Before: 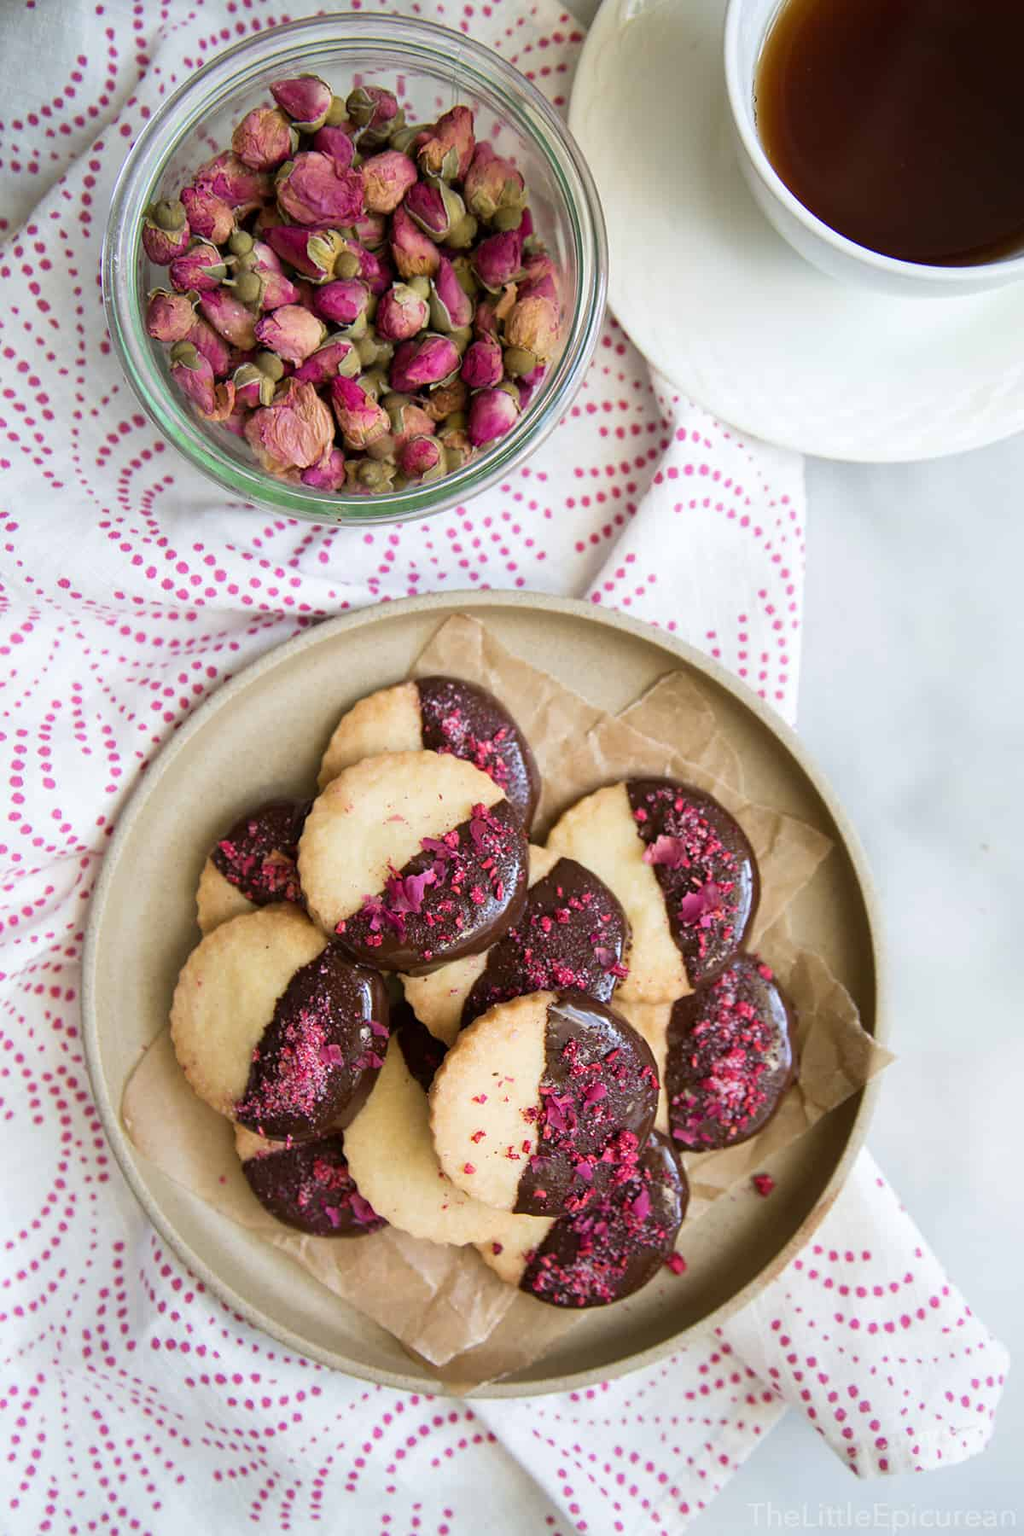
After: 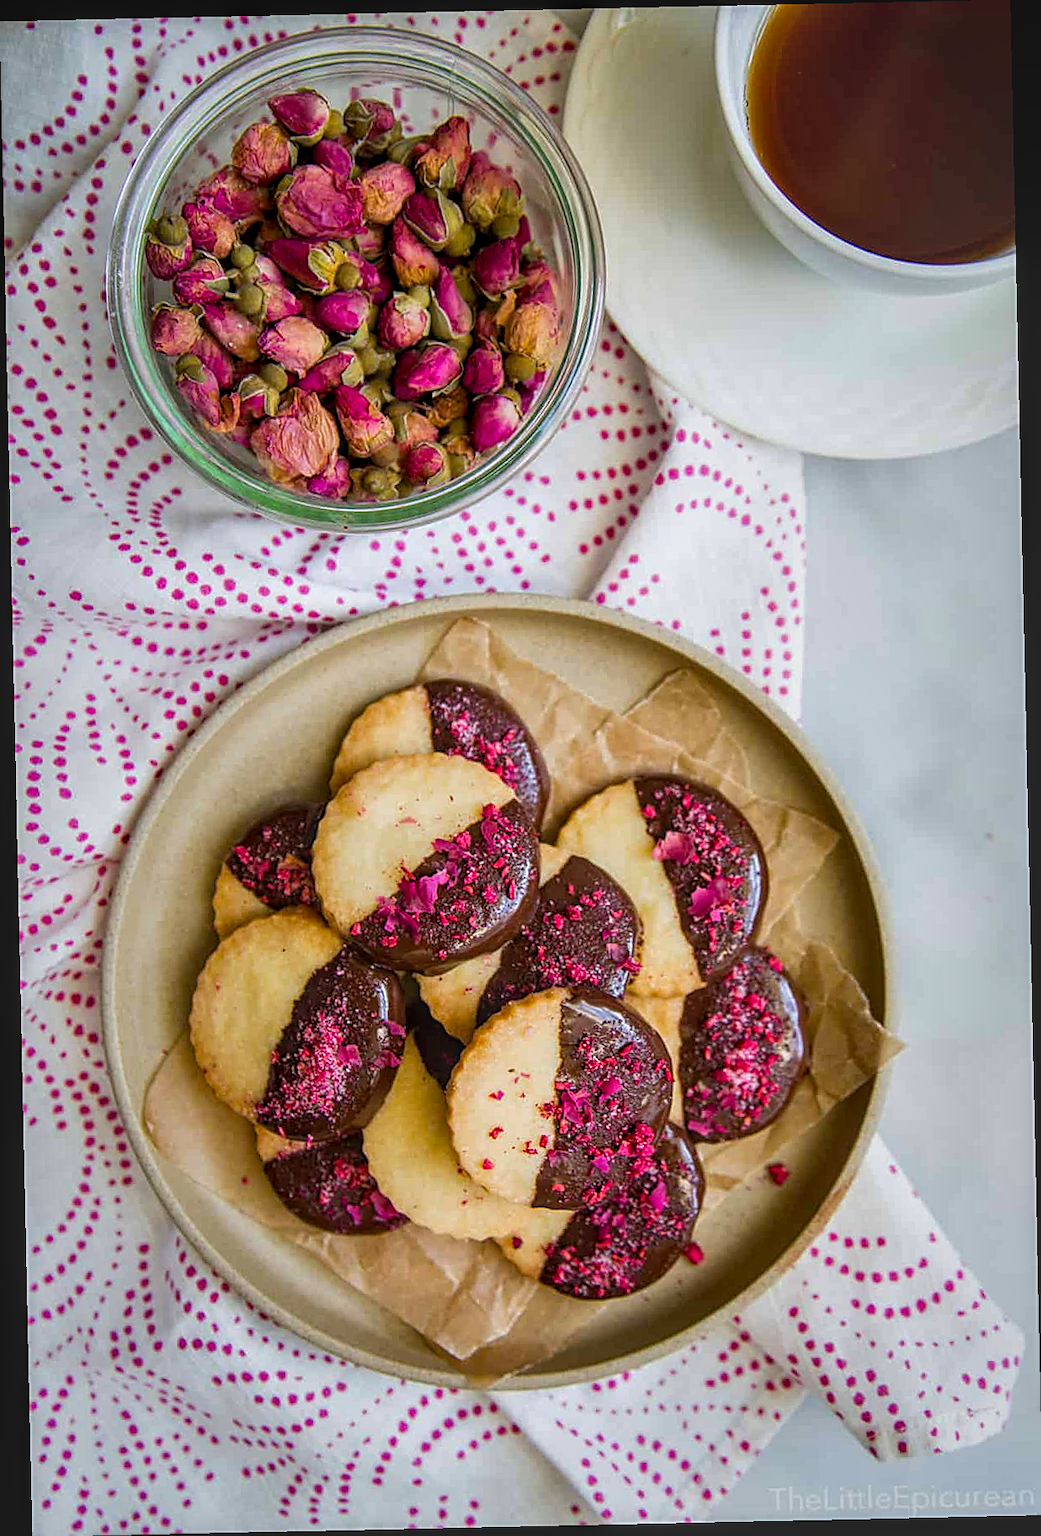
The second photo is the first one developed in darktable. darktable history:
local contrast: highlights 0%, shadows 0%, detail 133%
rotate and perspective: rotation -1.24°, automatic cropping off
color balance rgb: perceptual saturation grading › global saturation 30%, global vibrance 10%
sharpen: on, module defaults
